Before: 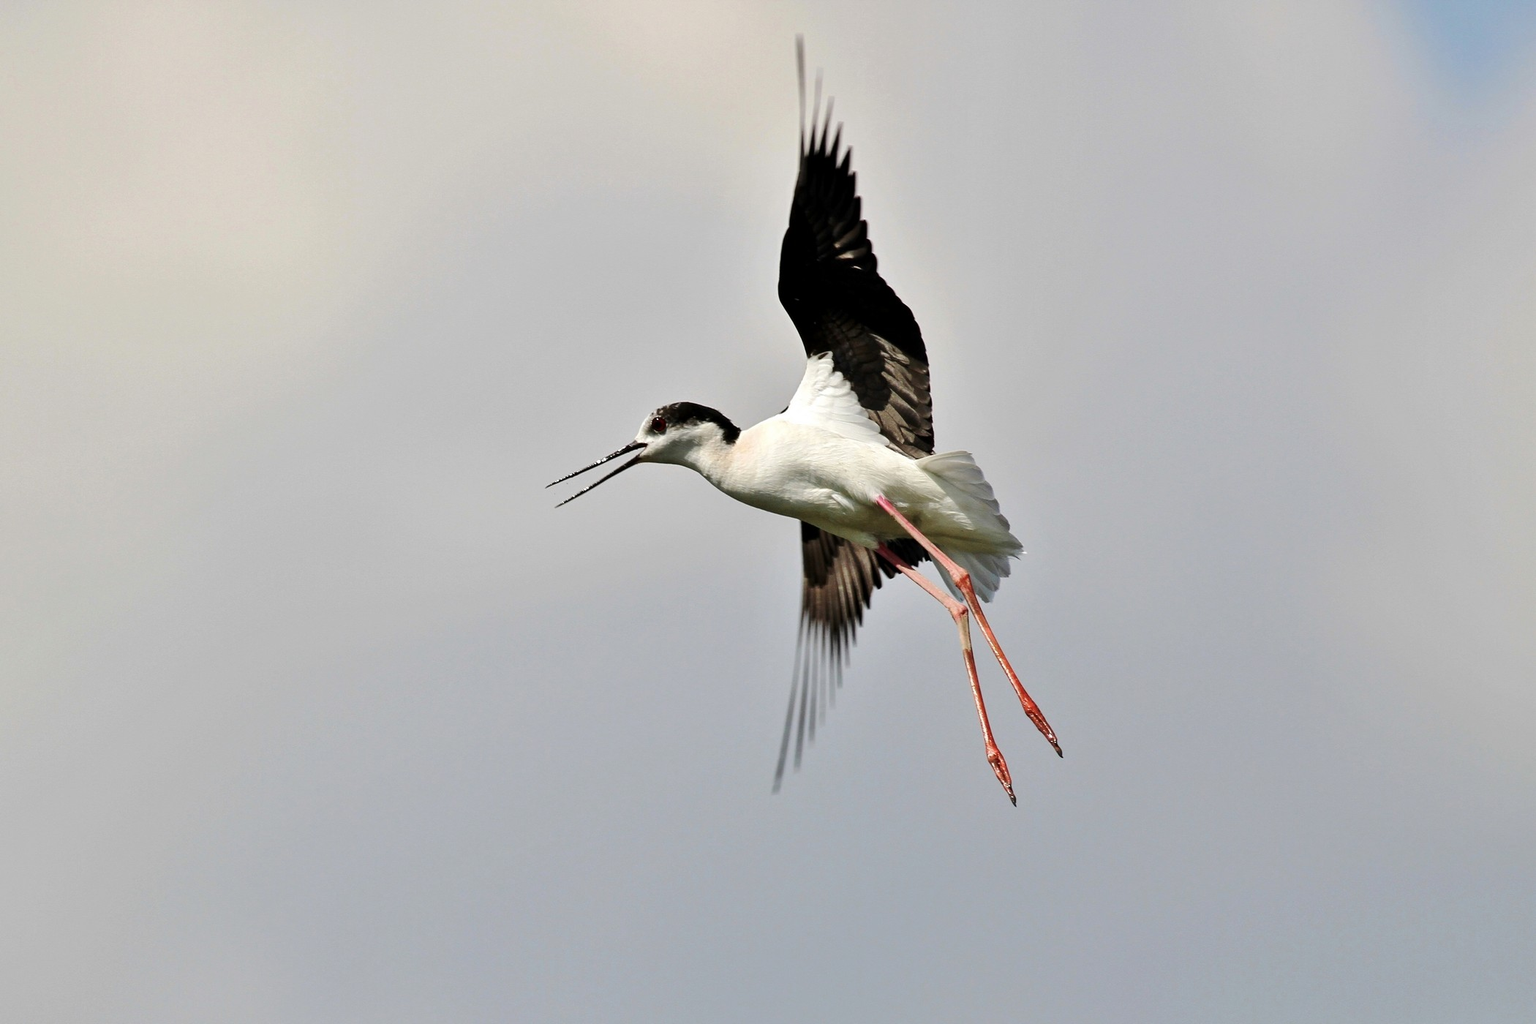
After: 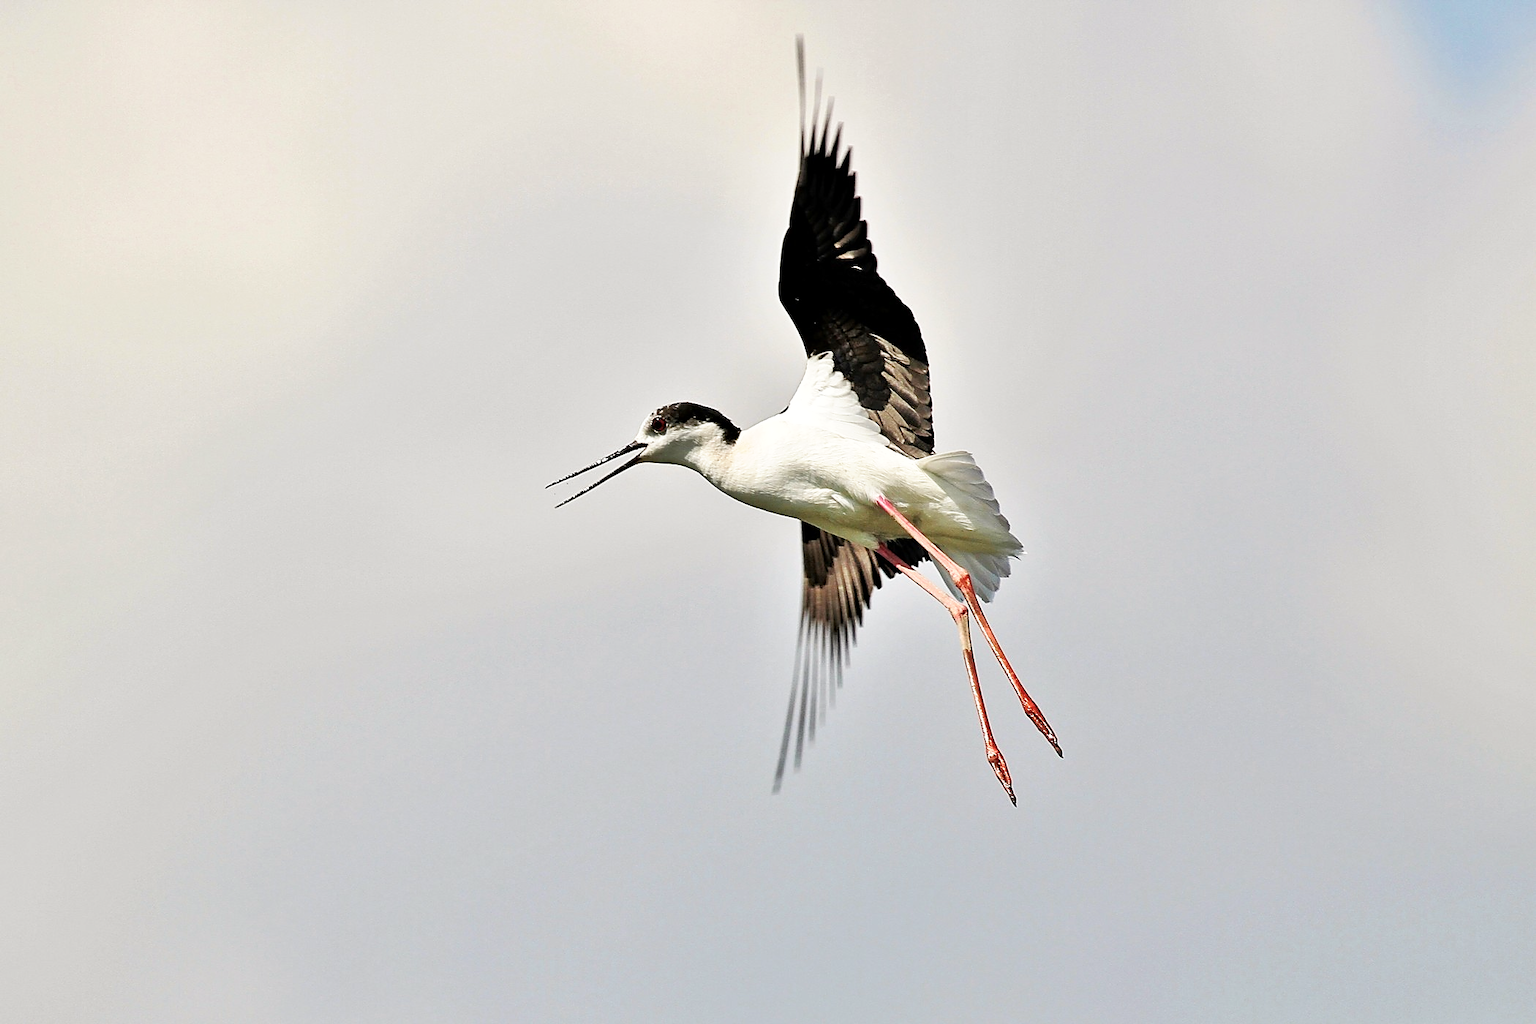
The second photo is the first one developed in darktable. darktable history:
shadows and highlights: shadows 29.32, highlights -29.32, low approximation 0.01, soften with gaussian
tone equalizer: -7 EV 0.15 EV, -6 EV 0.6 EV, -5 EV 1.15 EV, -4 EV 1.33 EV, -3 EV 1.15 EV, -2 EV 0.6 EV, -1 EV 0.15 EV, mask exposure compensation -0.5 EV
contrast brightness saturation: contrast 0.01, saturation -0.05
base curve: curves: ch0 [(0, 0) (0.688, 0.865) (1, 1)], preserve colors none
sharpen: radius 1.4, amount 1.25, threshold 0.7
white balance: red 1.009, blue 0.985
